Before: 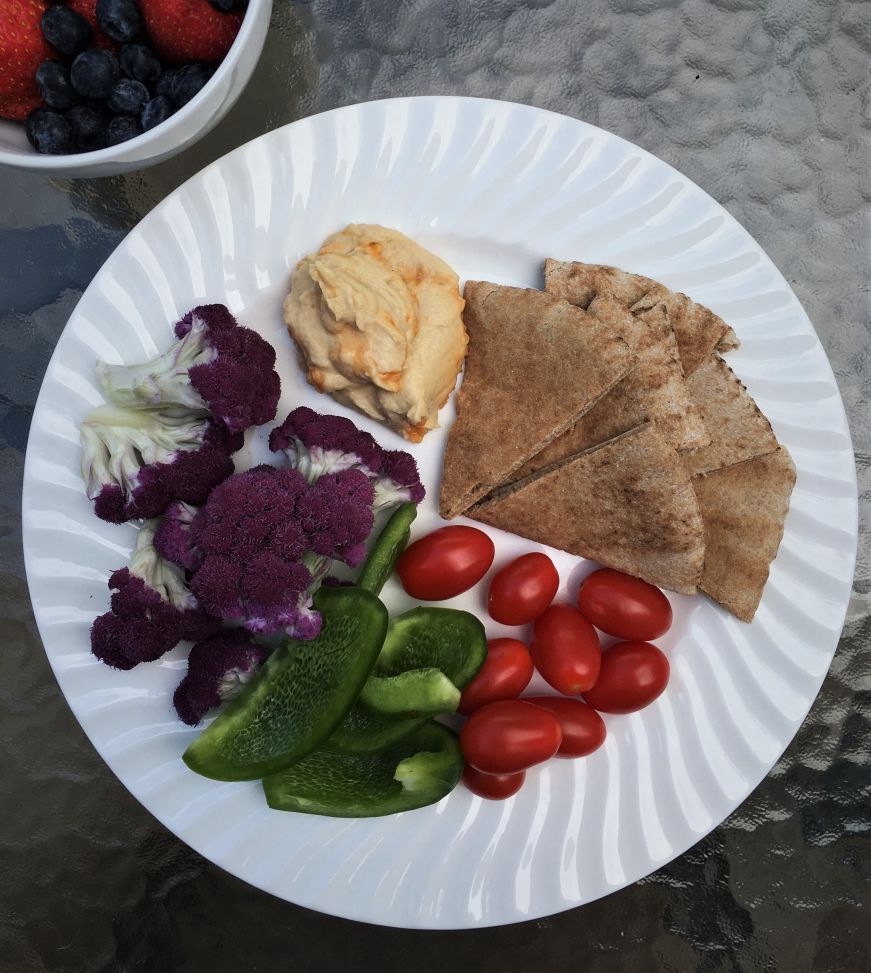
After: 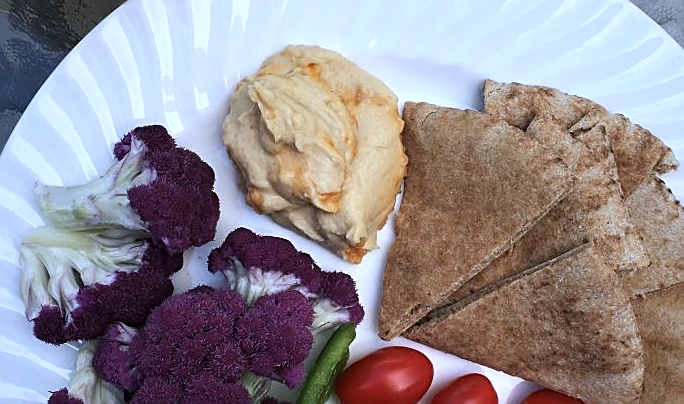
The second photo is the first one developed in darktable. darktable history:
sharpen: on, module defaults
crop: left 7.036%, top 18.398%, right 14.379%, bottom 40.043%
exposure: exposure 0.2 EV, compensate highlight preservation false
white balance: red 0.948, green 1.02, blue 1.176
